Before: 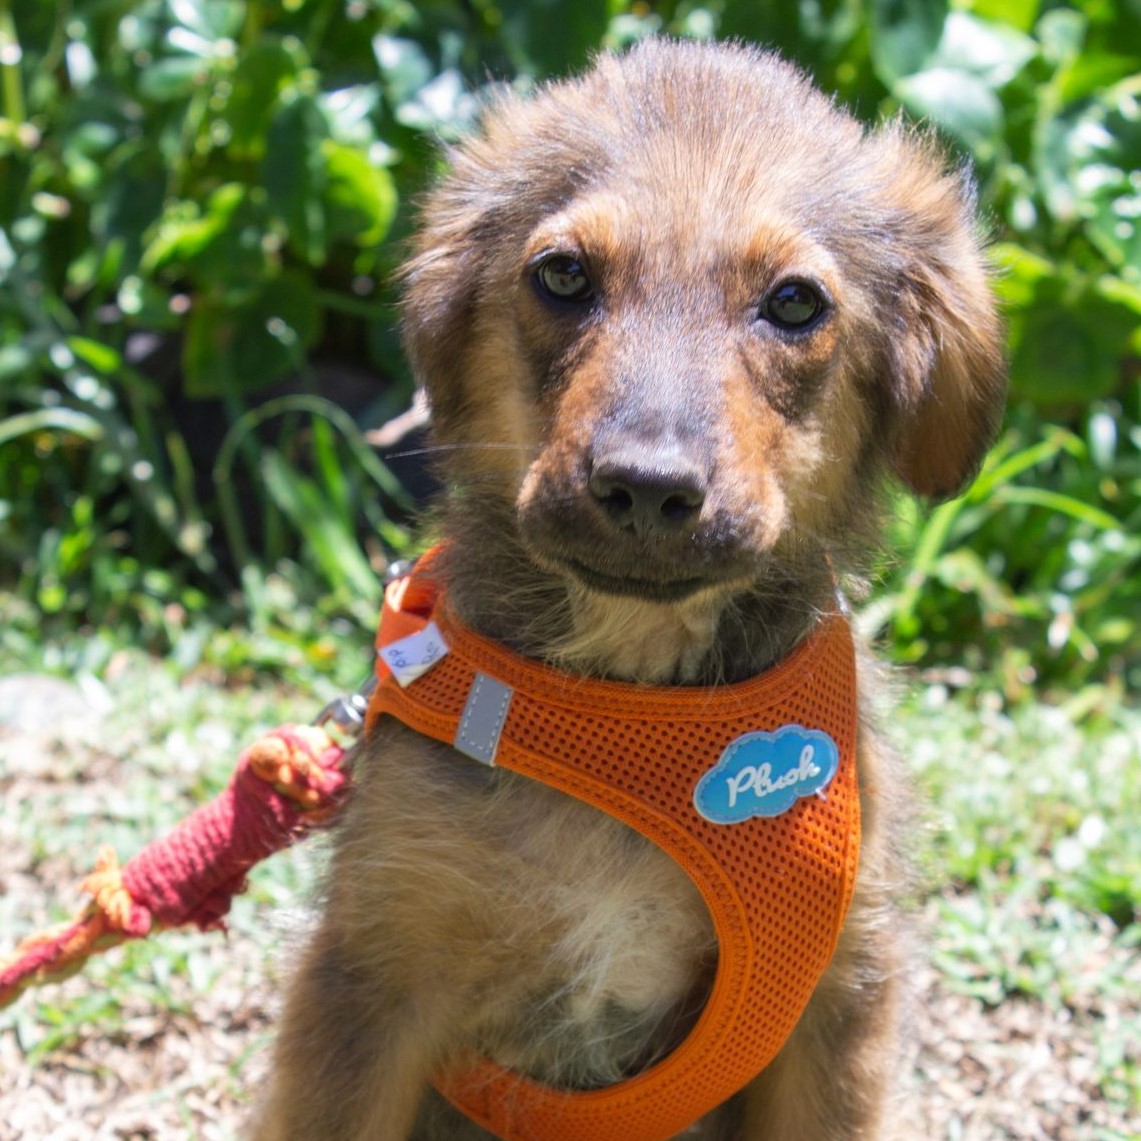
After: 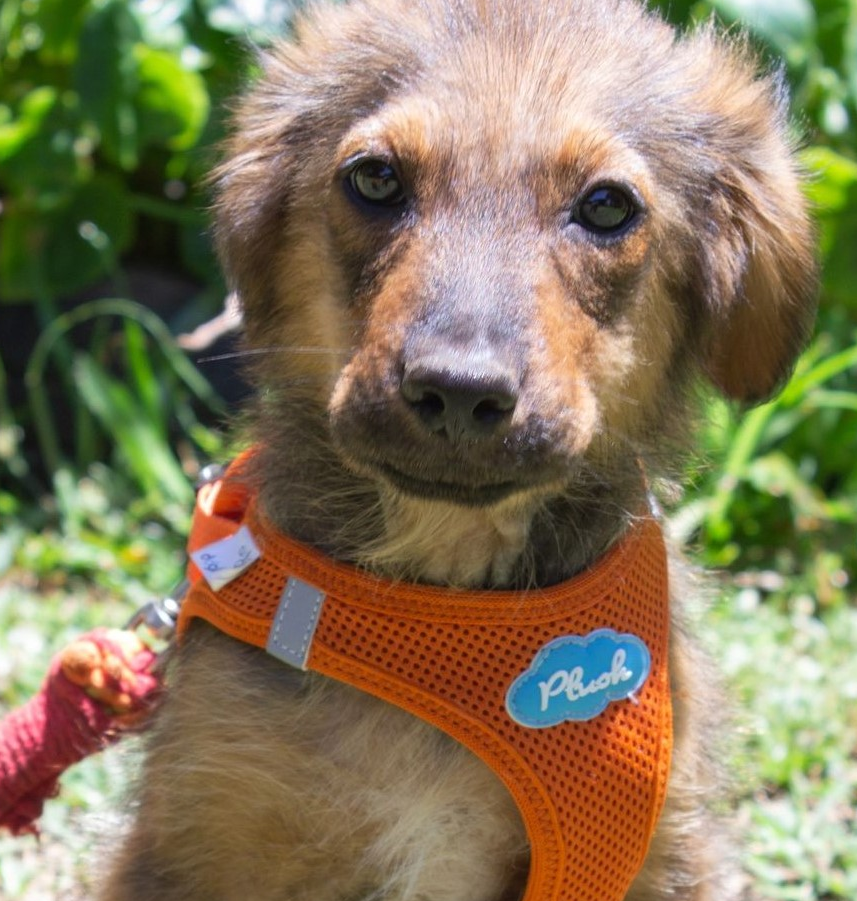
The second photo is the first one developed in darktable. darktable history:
crop: left 16.564%, top 8.429%, right 8.303%, bottom 12.571%
